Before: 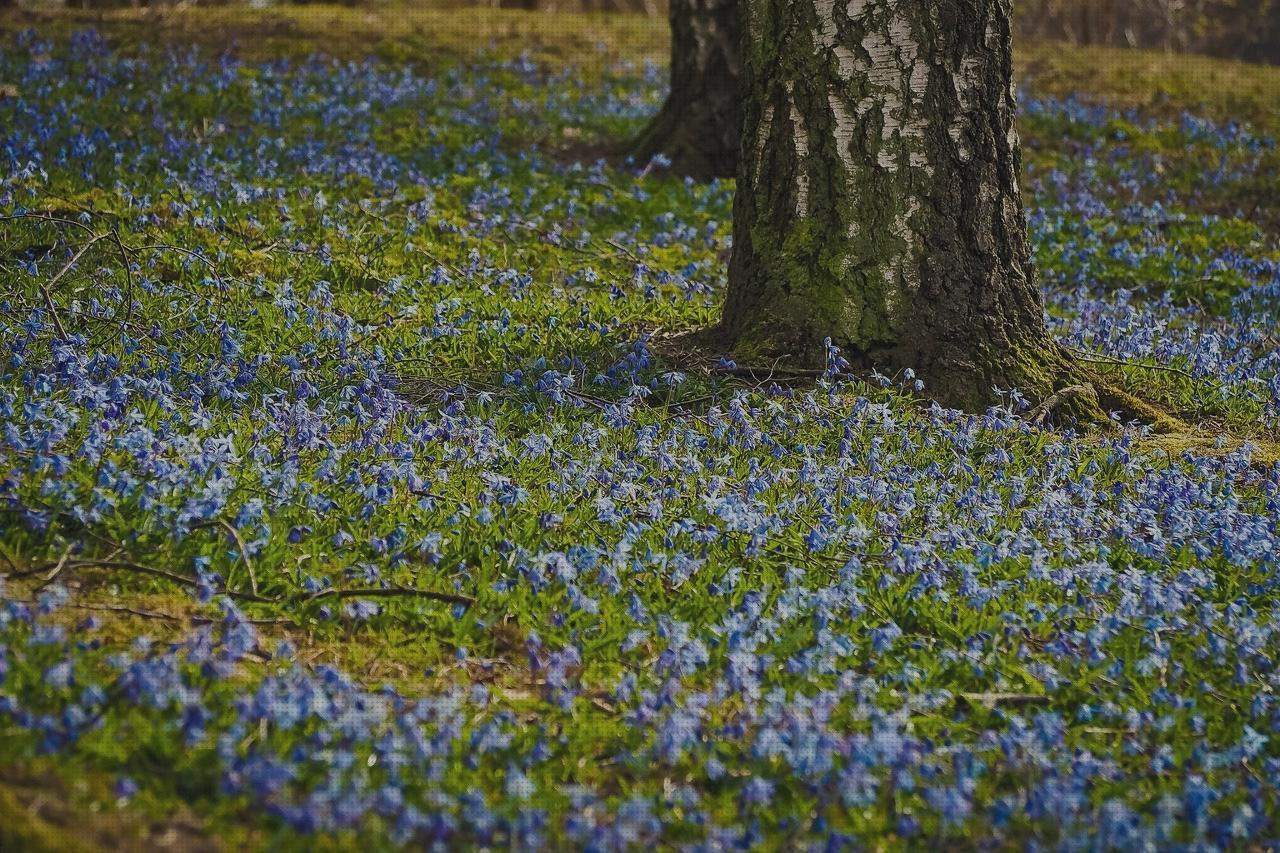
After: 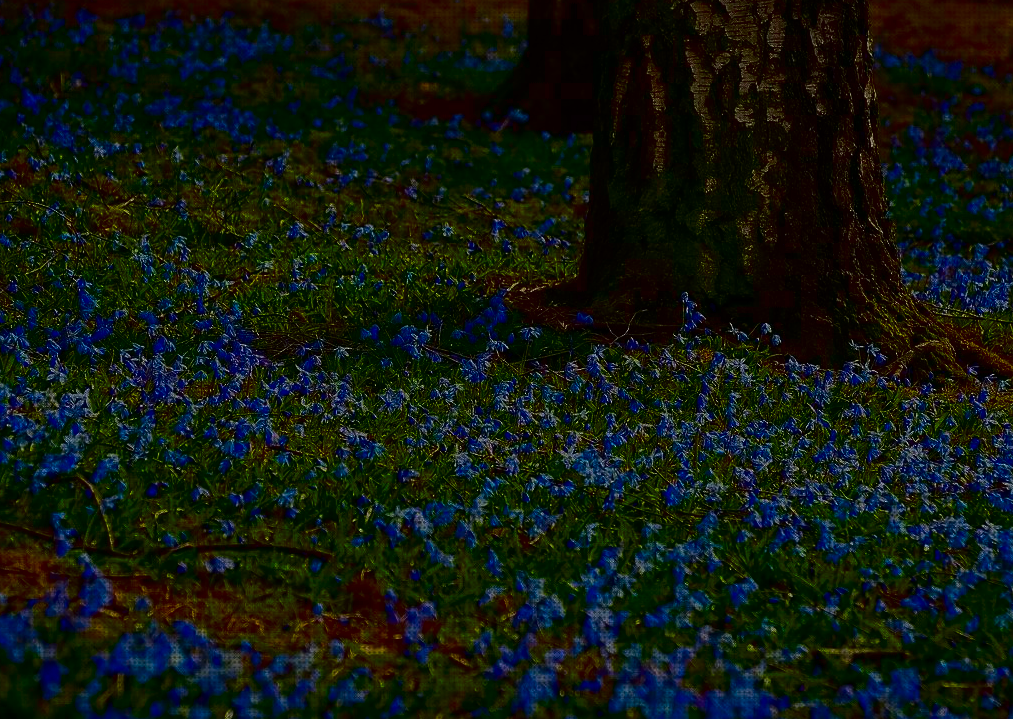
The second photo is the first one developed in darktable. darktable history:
crop: left 11.225%, top 5.381%, right 9.565%, bottom 10.314%
contrast brightness saturation: brightness -1, saturation 1
sharpen: amount 0.2
